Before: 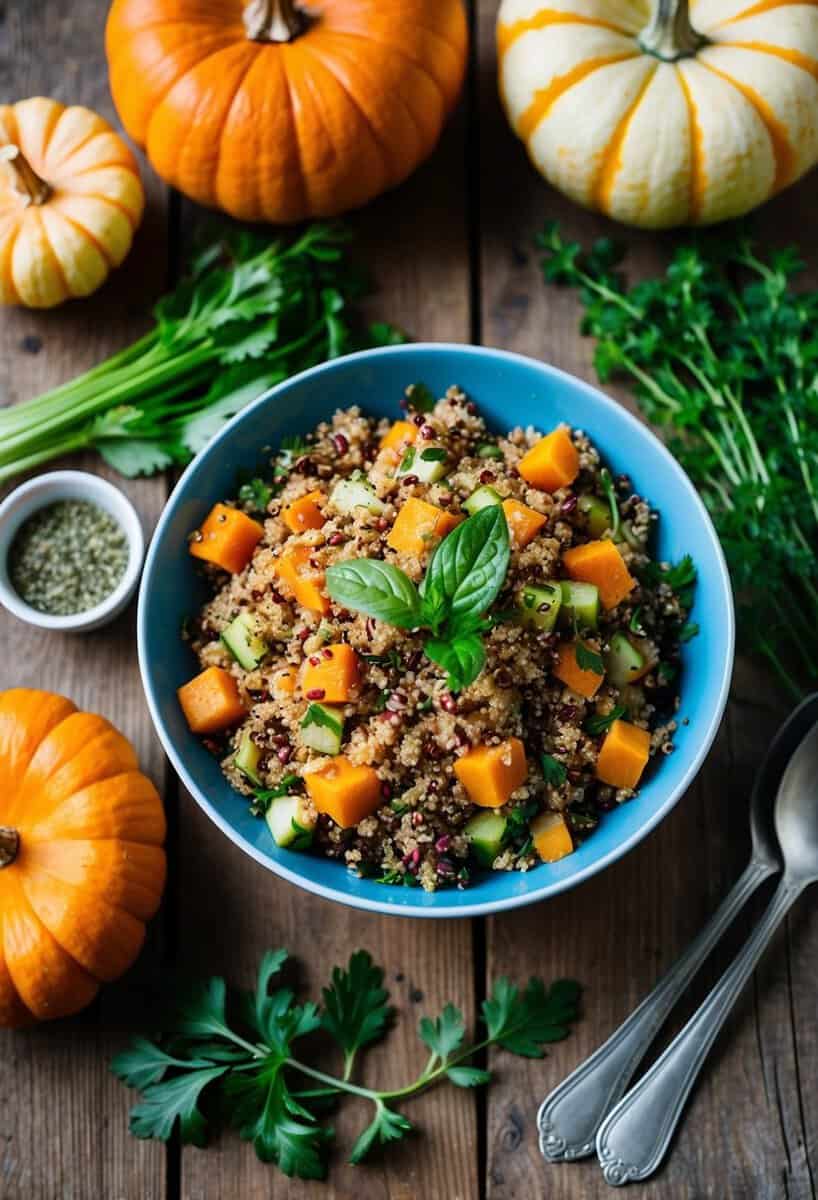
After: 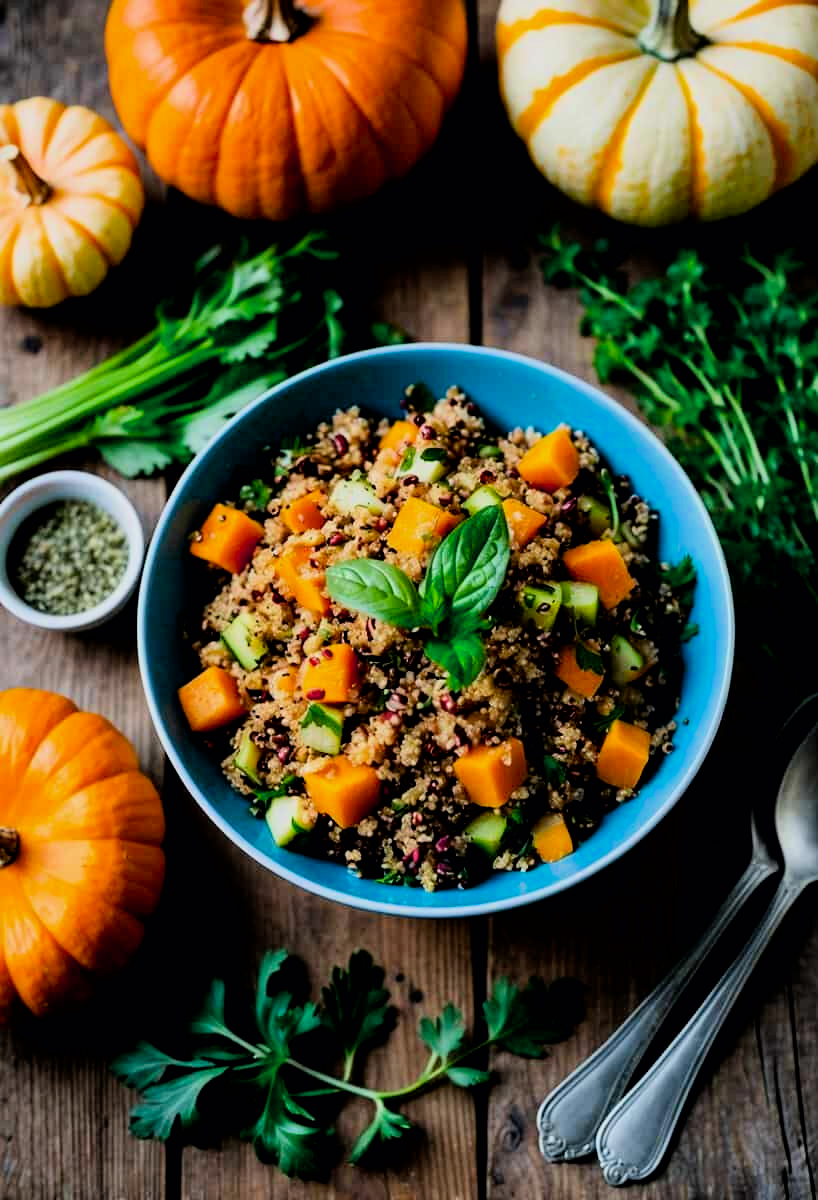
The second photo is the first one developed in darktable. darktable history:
filmic rgb: black relative exposure -7.65 EV, white relative exposure 4.56 EV, hardness 3.61, color science v6 (2022)
color balance: lift [0.991, 1, 1, 1], gamma [0.996, 1, 1, 1], input saturation 98.52%, contrast 20.34%, output saturation 103.72%
